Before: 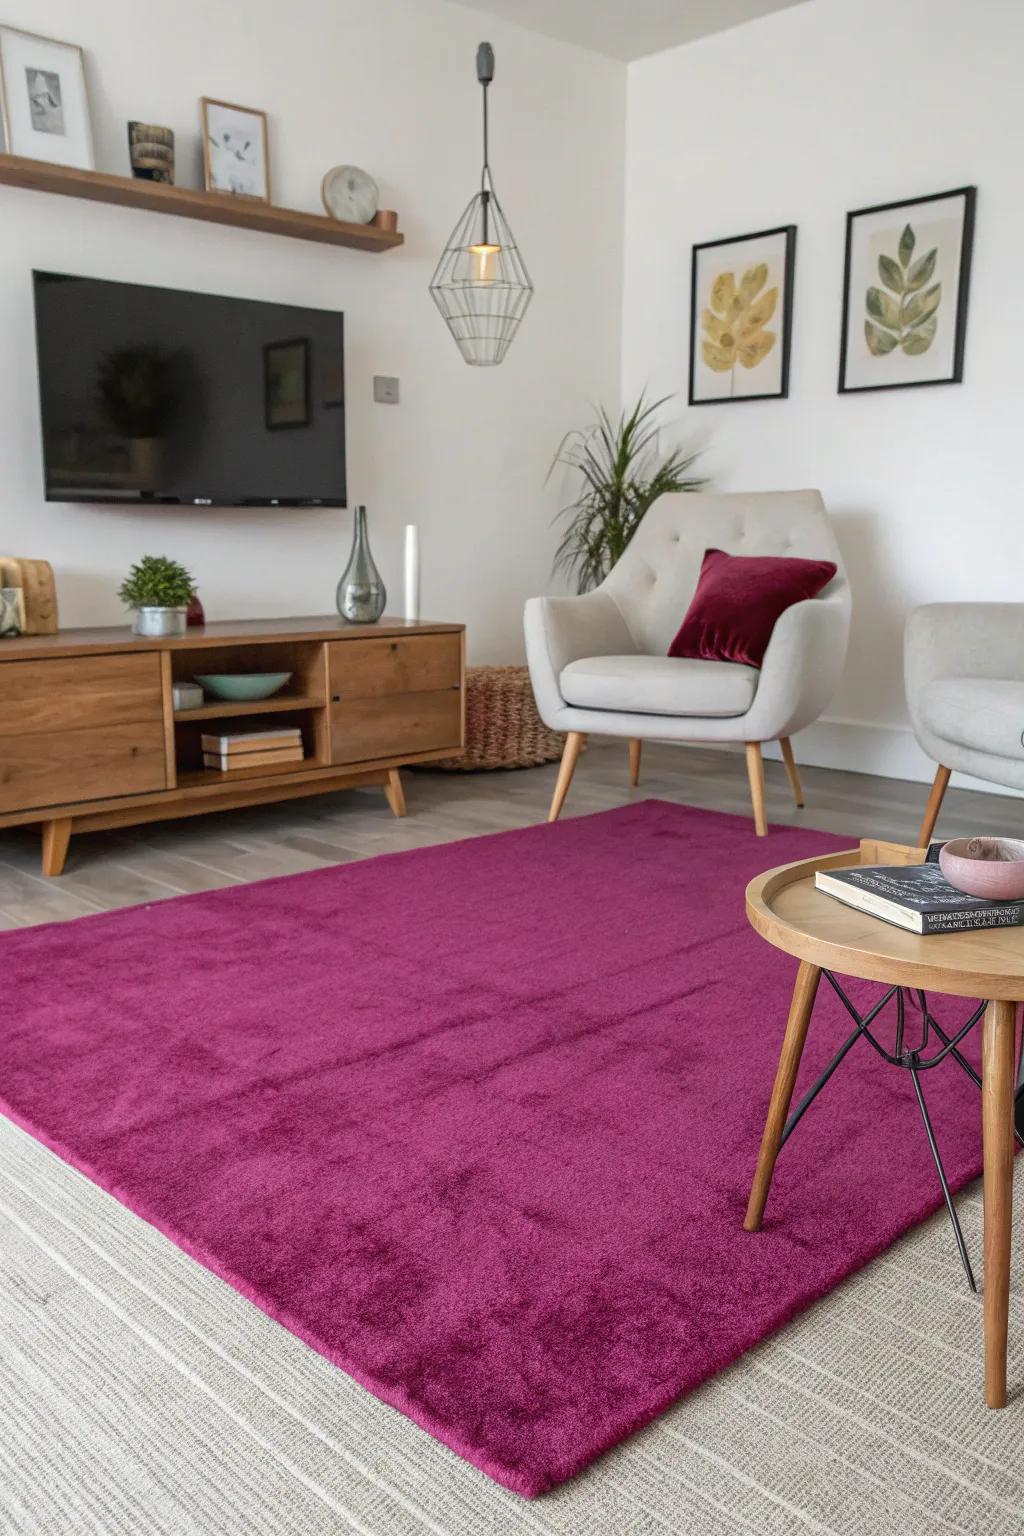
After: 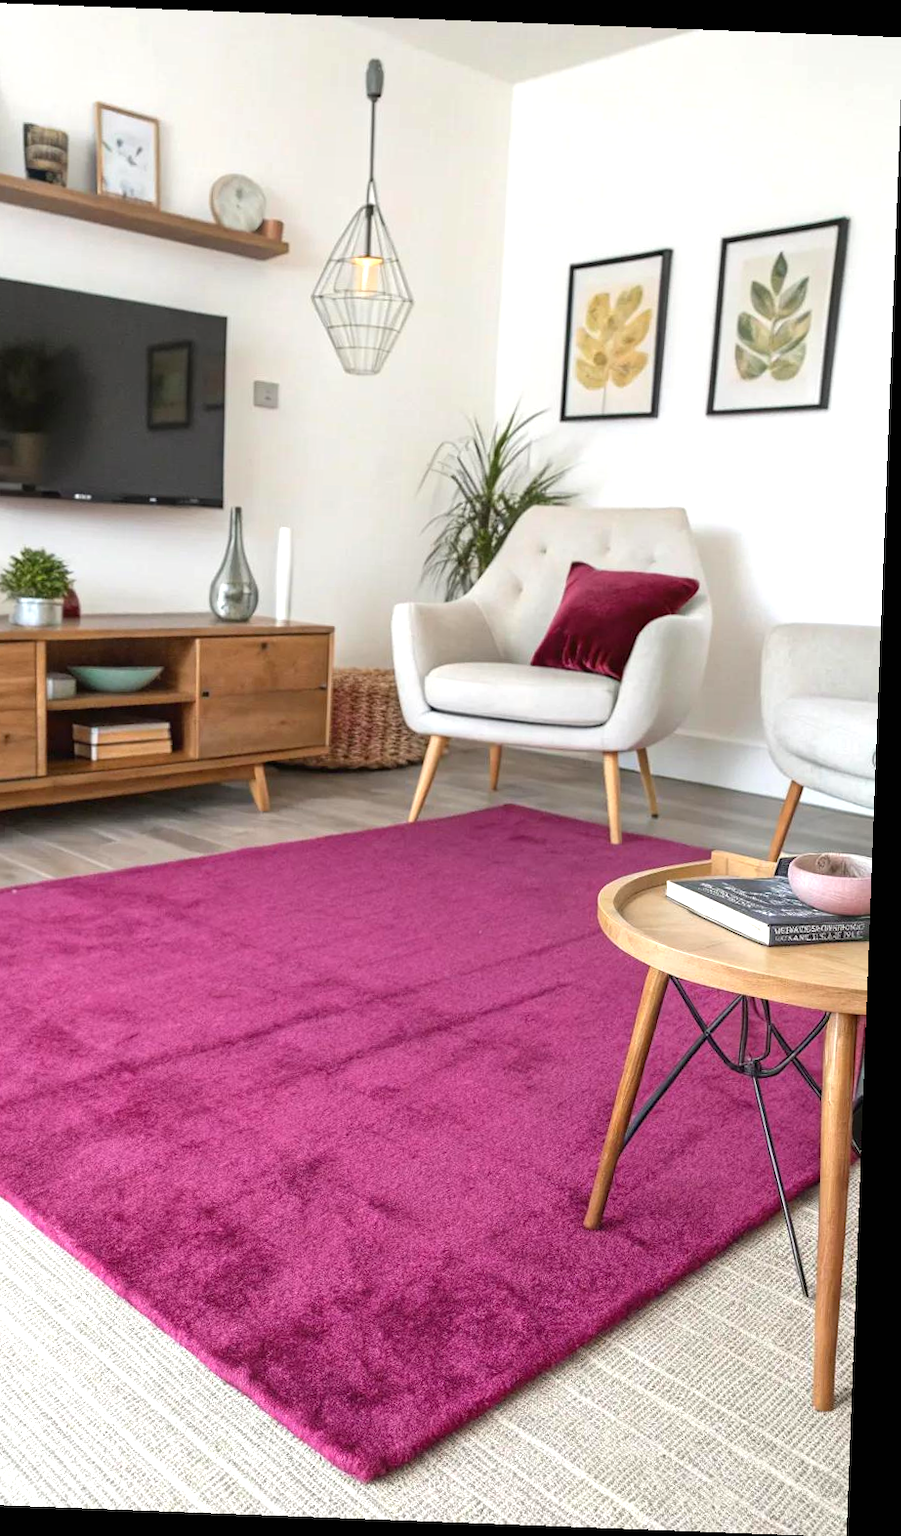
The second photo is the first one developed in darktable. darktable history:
exposure: black level correction 0, exposure 0.7 EV, compensate exposure bias true, compensate highlight preservation false
crop and rotate: left 14.584%
rotate and perspective: rotation 2.17°, automatic cropping off
